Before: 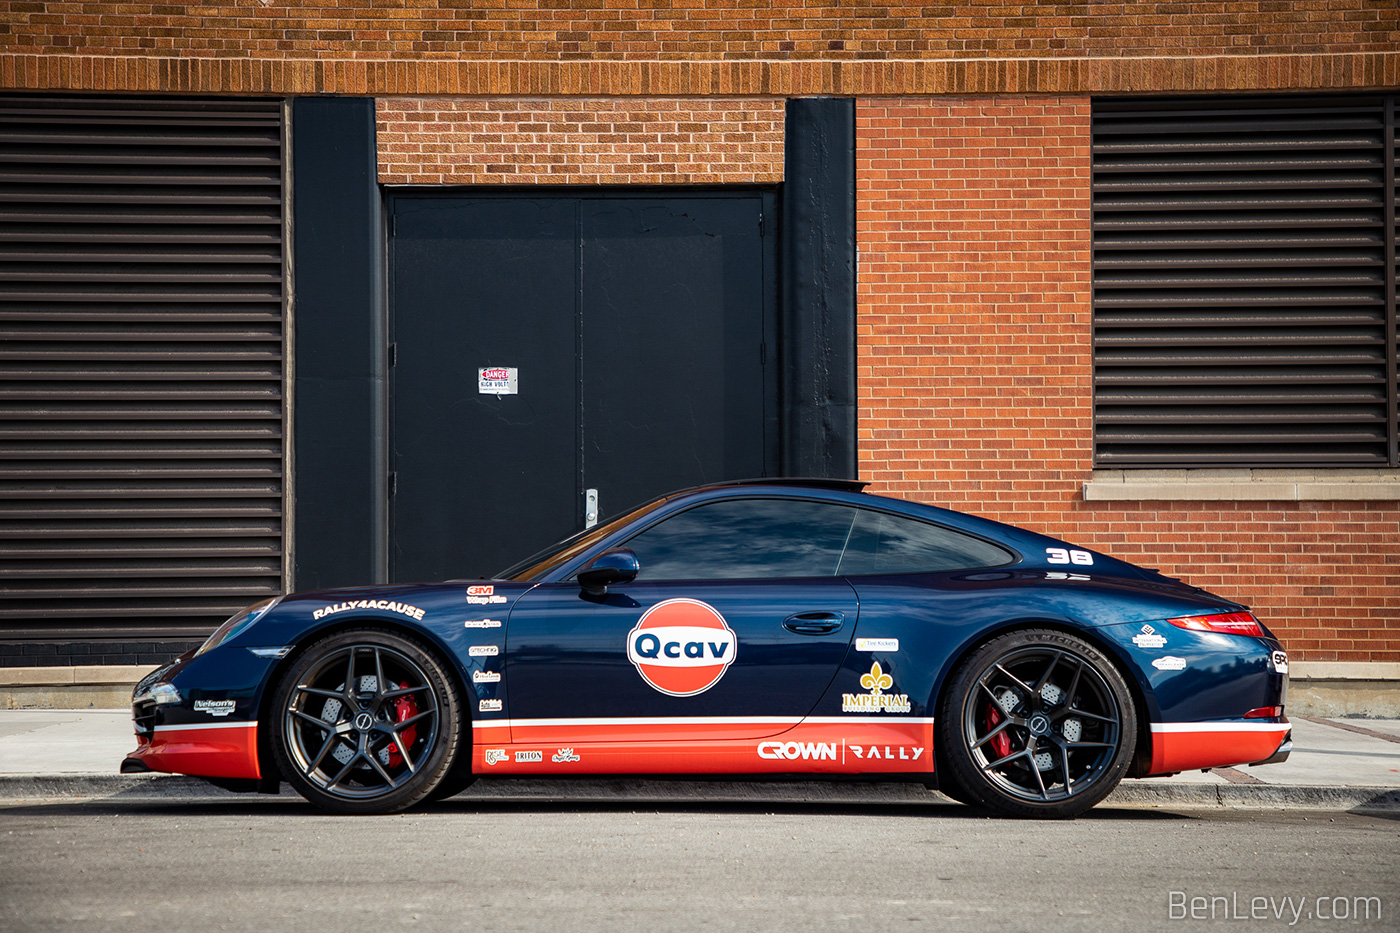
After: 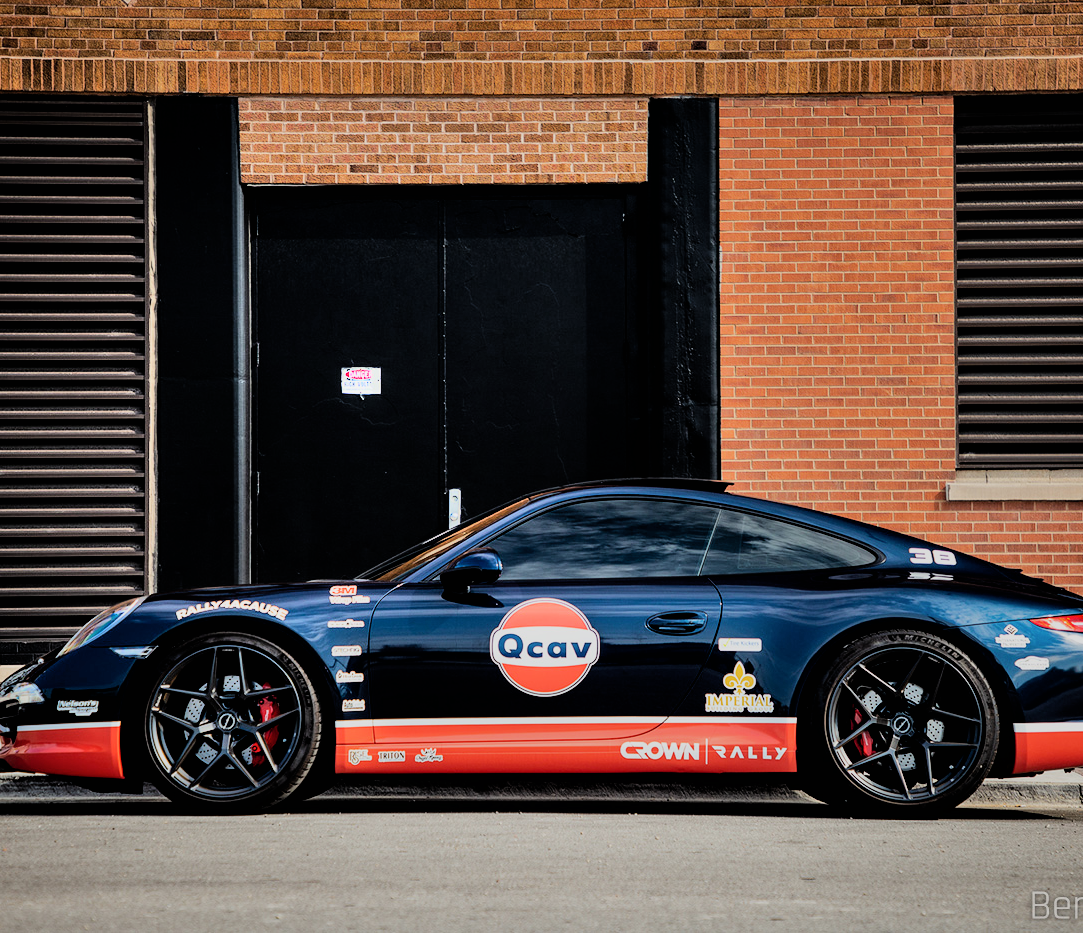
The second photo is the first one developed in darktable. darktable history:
shadows and highlights: soften with gaussian
crop: left 9.854%, right 12.78%
exposure: exposure -0.06 EV, compensate exposure bias true, compensate highlight preservation false
filmic rgb: black relative exposure -4.4 EV, white relative exposure 5.02 EV, hardness 2.19, latitude 40.72%, contrast 1.149, highlights saturation mix 10.5%, shadows ↔ highlights balance 1.13%
